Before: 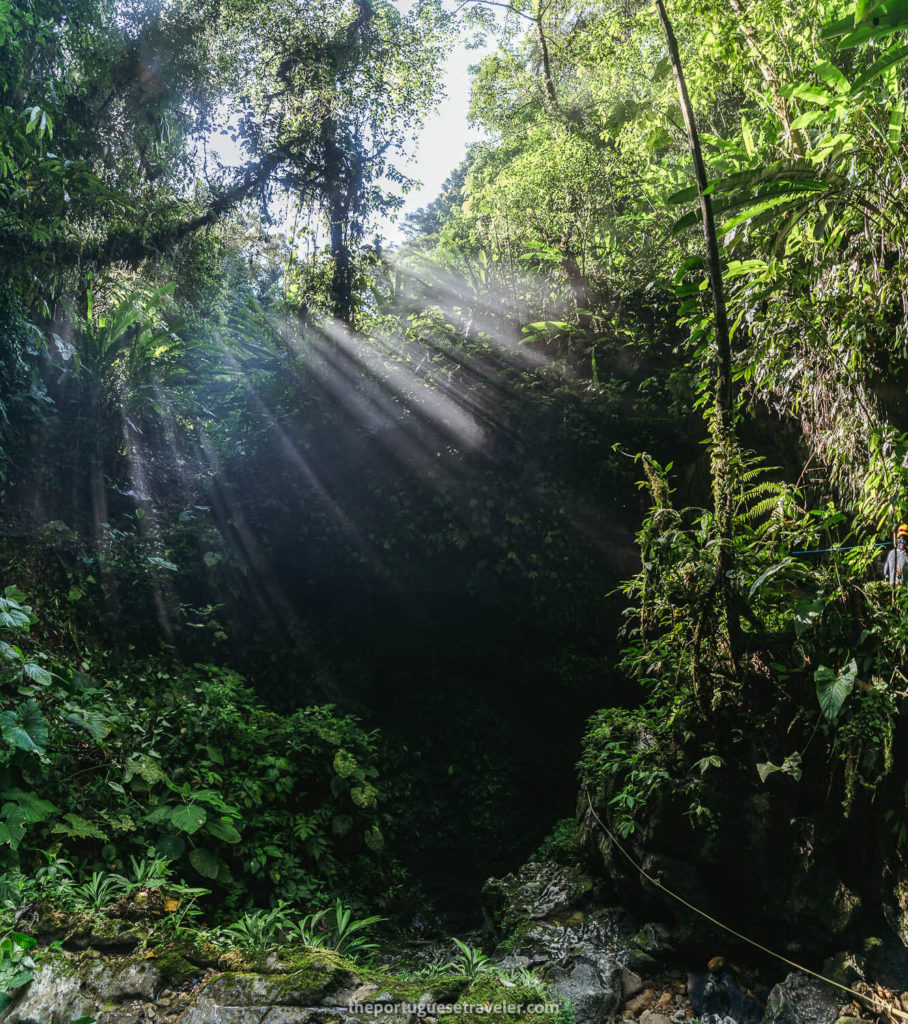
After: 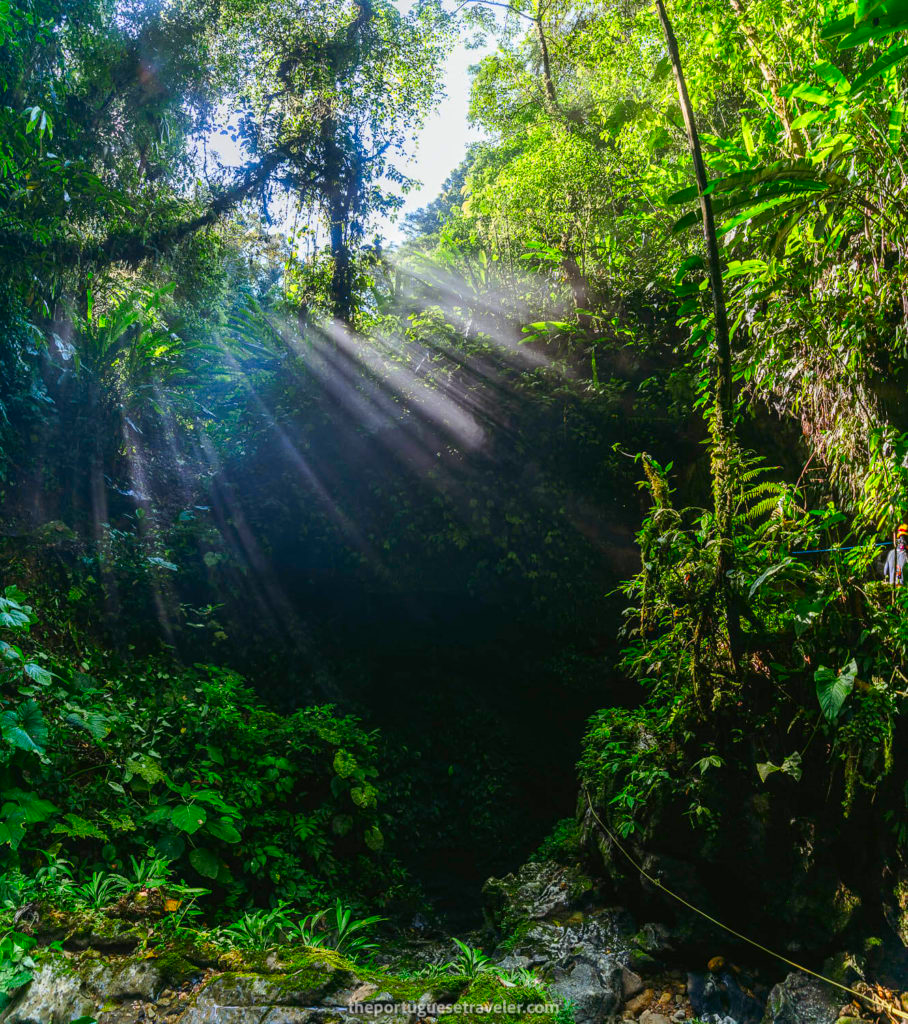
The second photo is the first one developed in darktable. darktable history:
color correction: highlights b* 0.022, saturation 1.83
